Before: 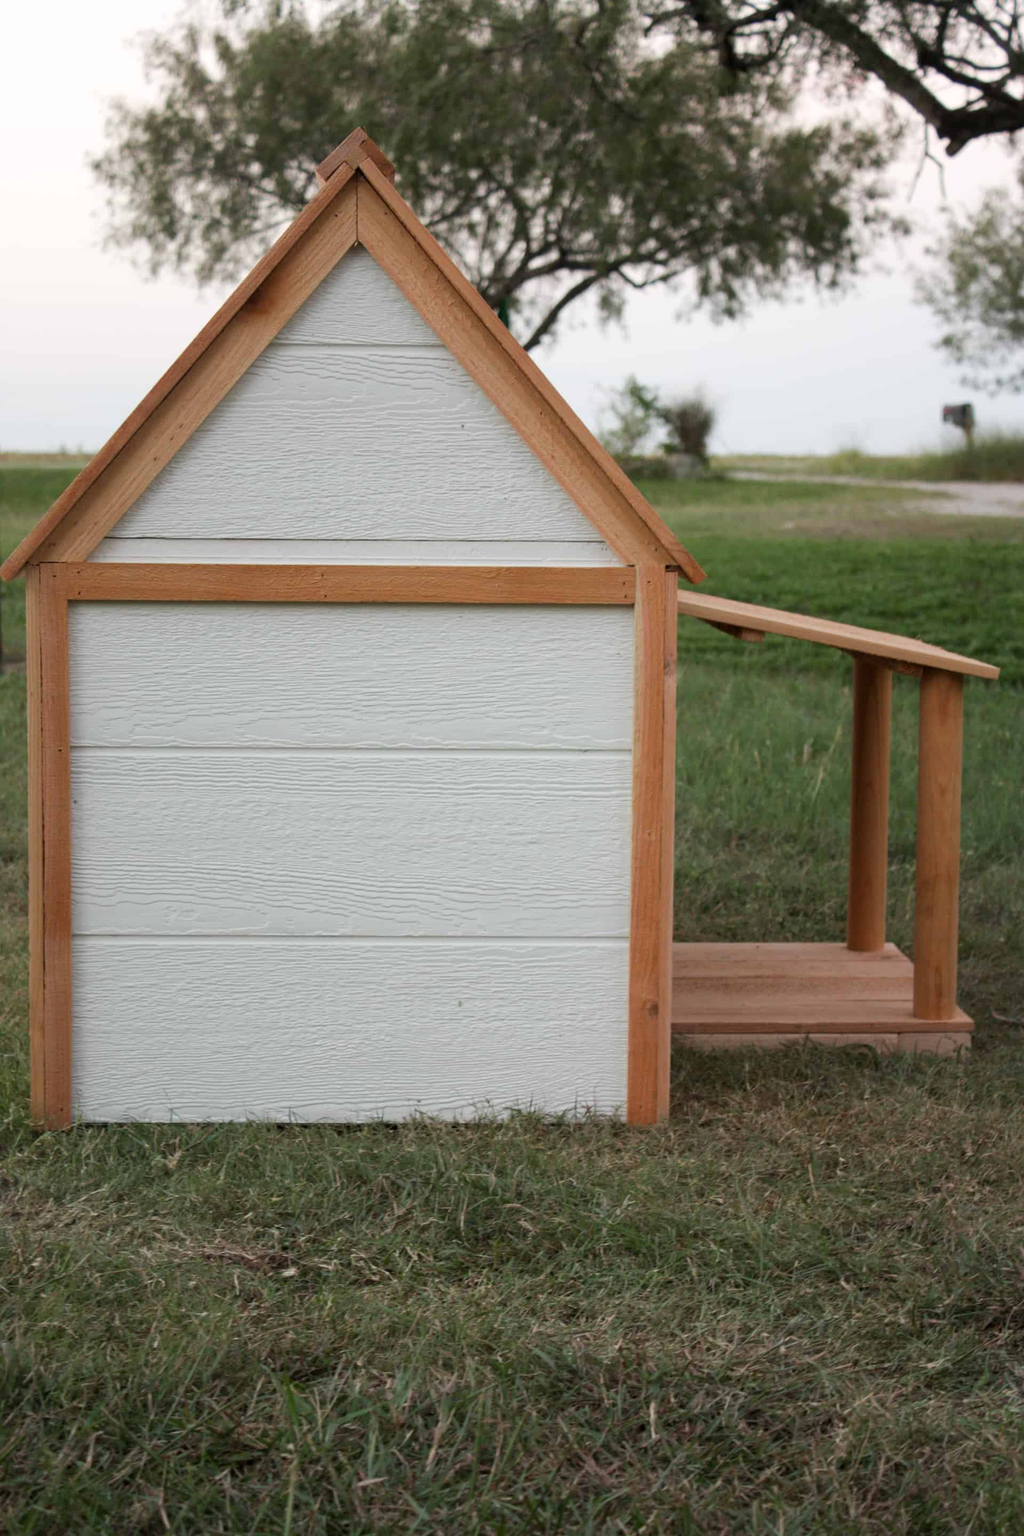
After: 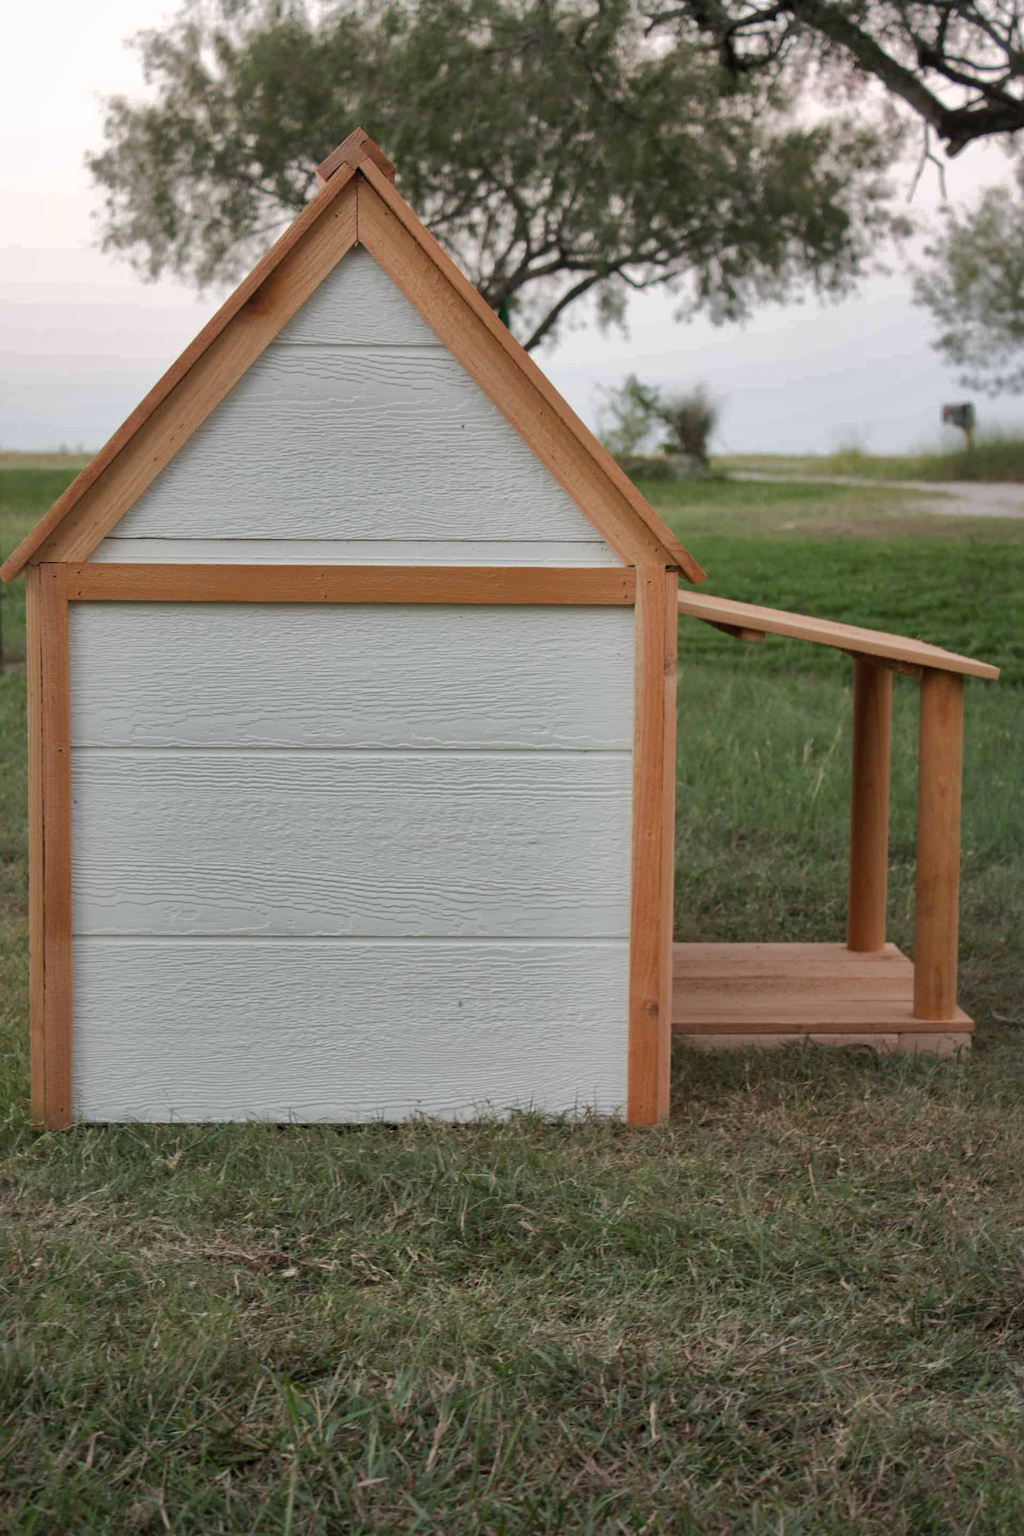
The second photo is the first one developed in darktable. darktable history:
shadows and highlights: shadows 39.68, highlights -60
tone equalizer: edges refinement/feathering 500, mask exposure compensation -1.57 EV, preserve details no
